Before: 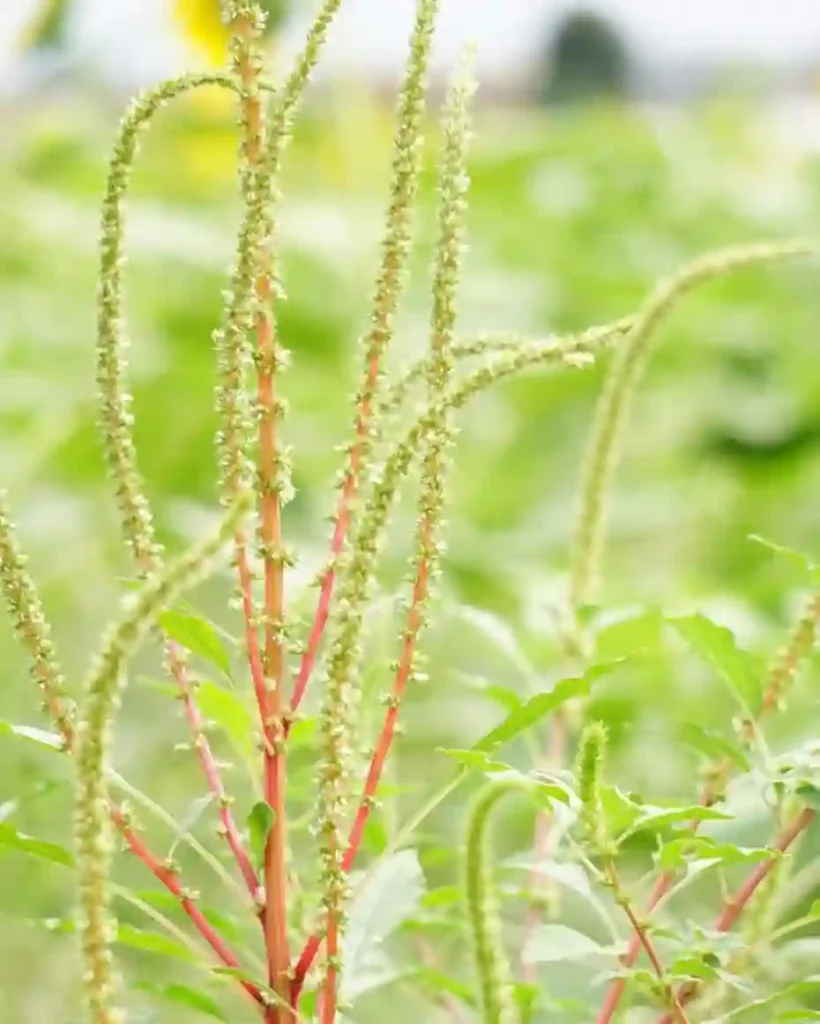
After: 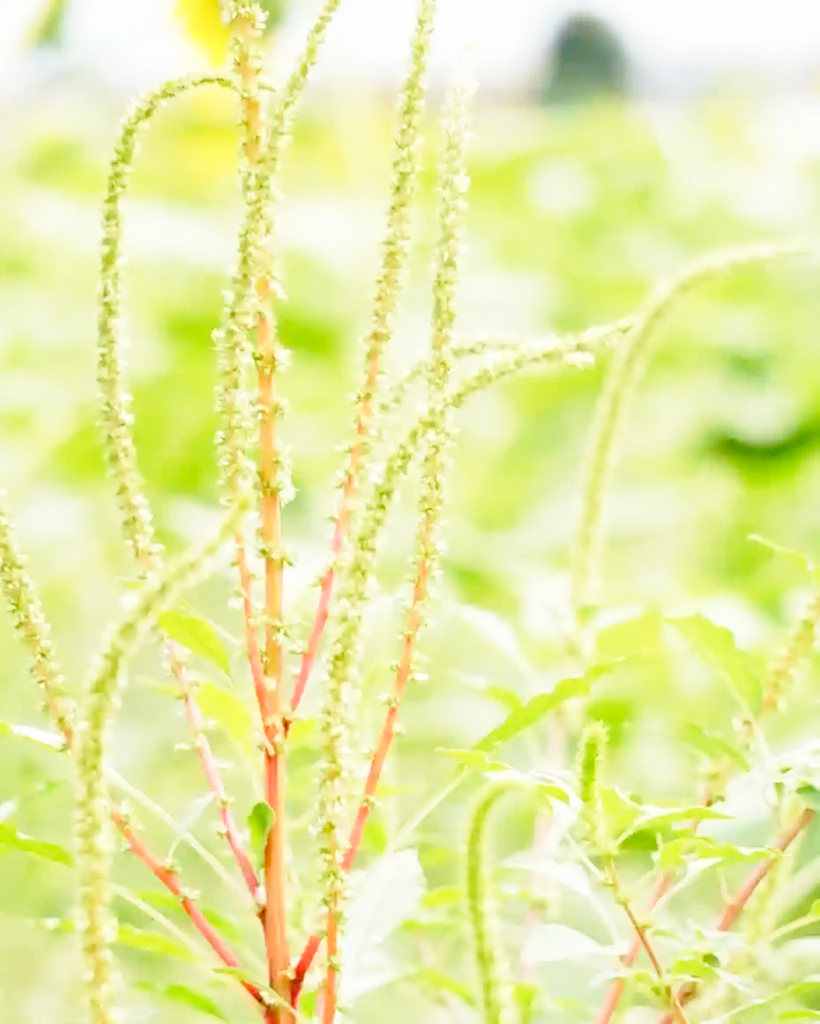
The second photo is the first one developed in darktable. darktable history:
sharpen: radius 5.35, amount 0.316, threshold 26.381
base curve: curves: ch0 [(0, 0) (0.028, 0.03) (0.121, 0.232) (0.46, 0.748) (0.859, 0.968) (1, 1)], preserve colors none
